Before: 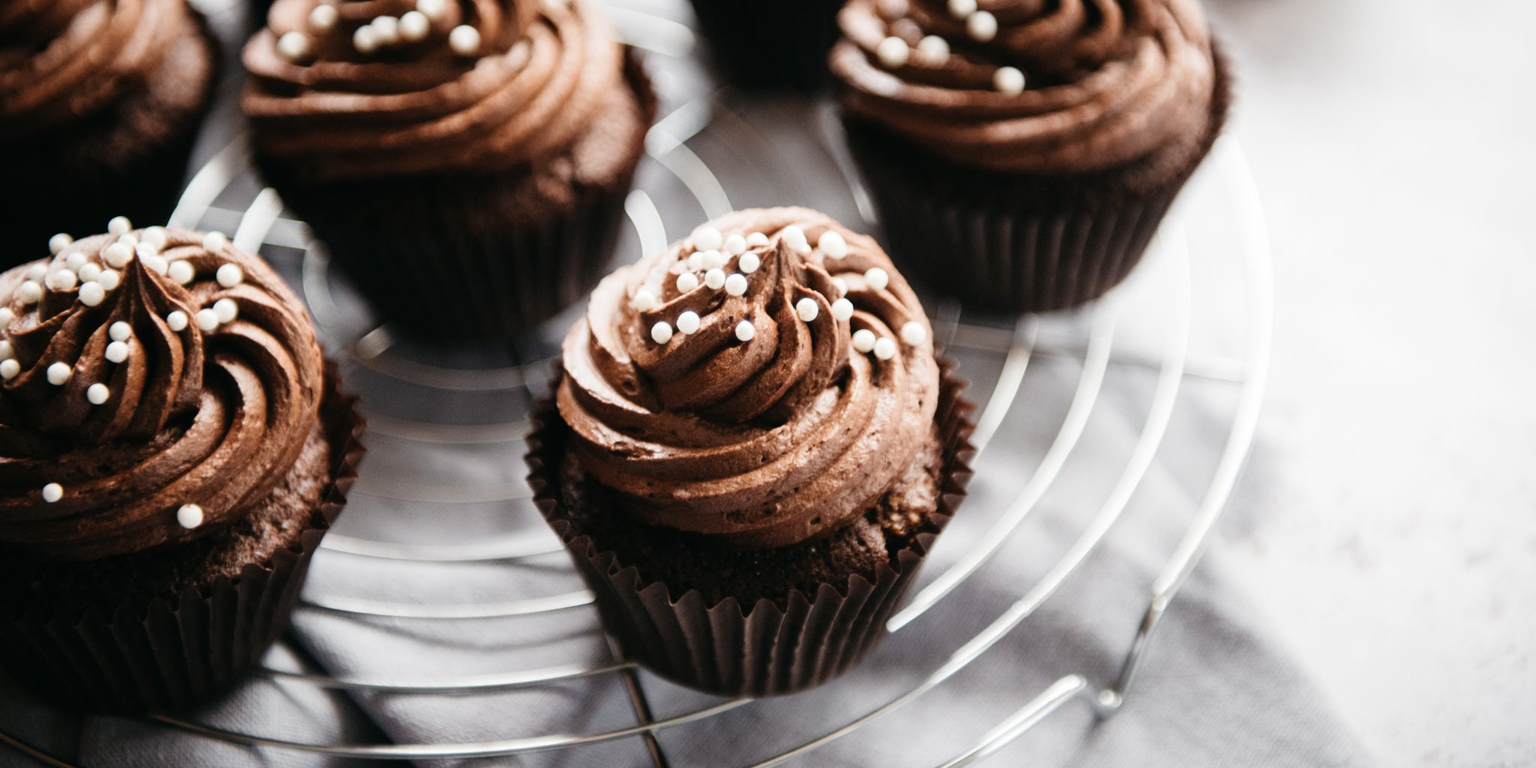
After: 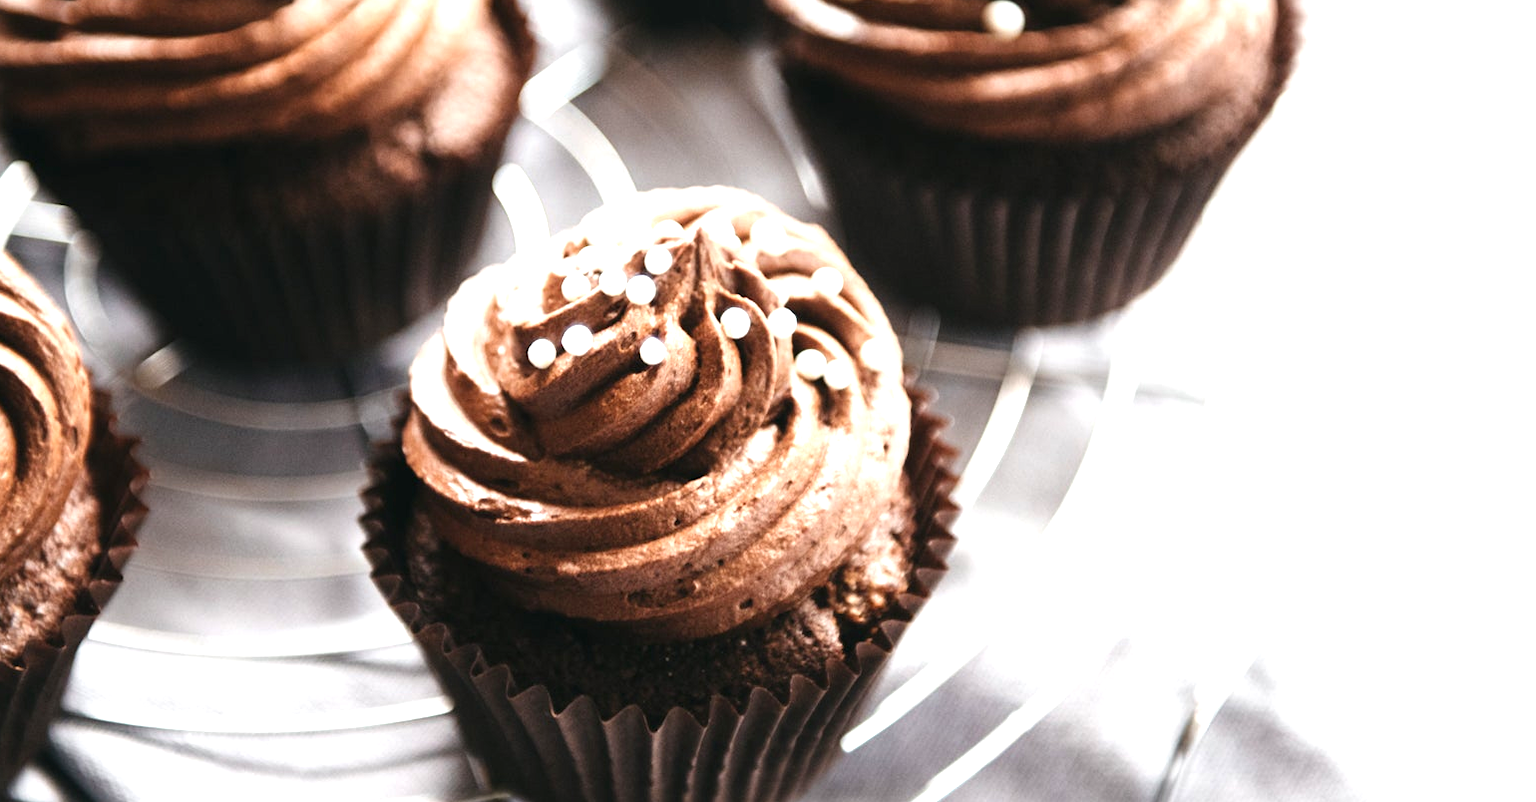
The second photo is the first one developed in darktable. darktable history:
crop: left 16.568%, top 8.717%, right 8.189%, bottom 12.598%
exposure: black level correction -0.001, exposure 0.908 EV, compensate highlight preservation false
